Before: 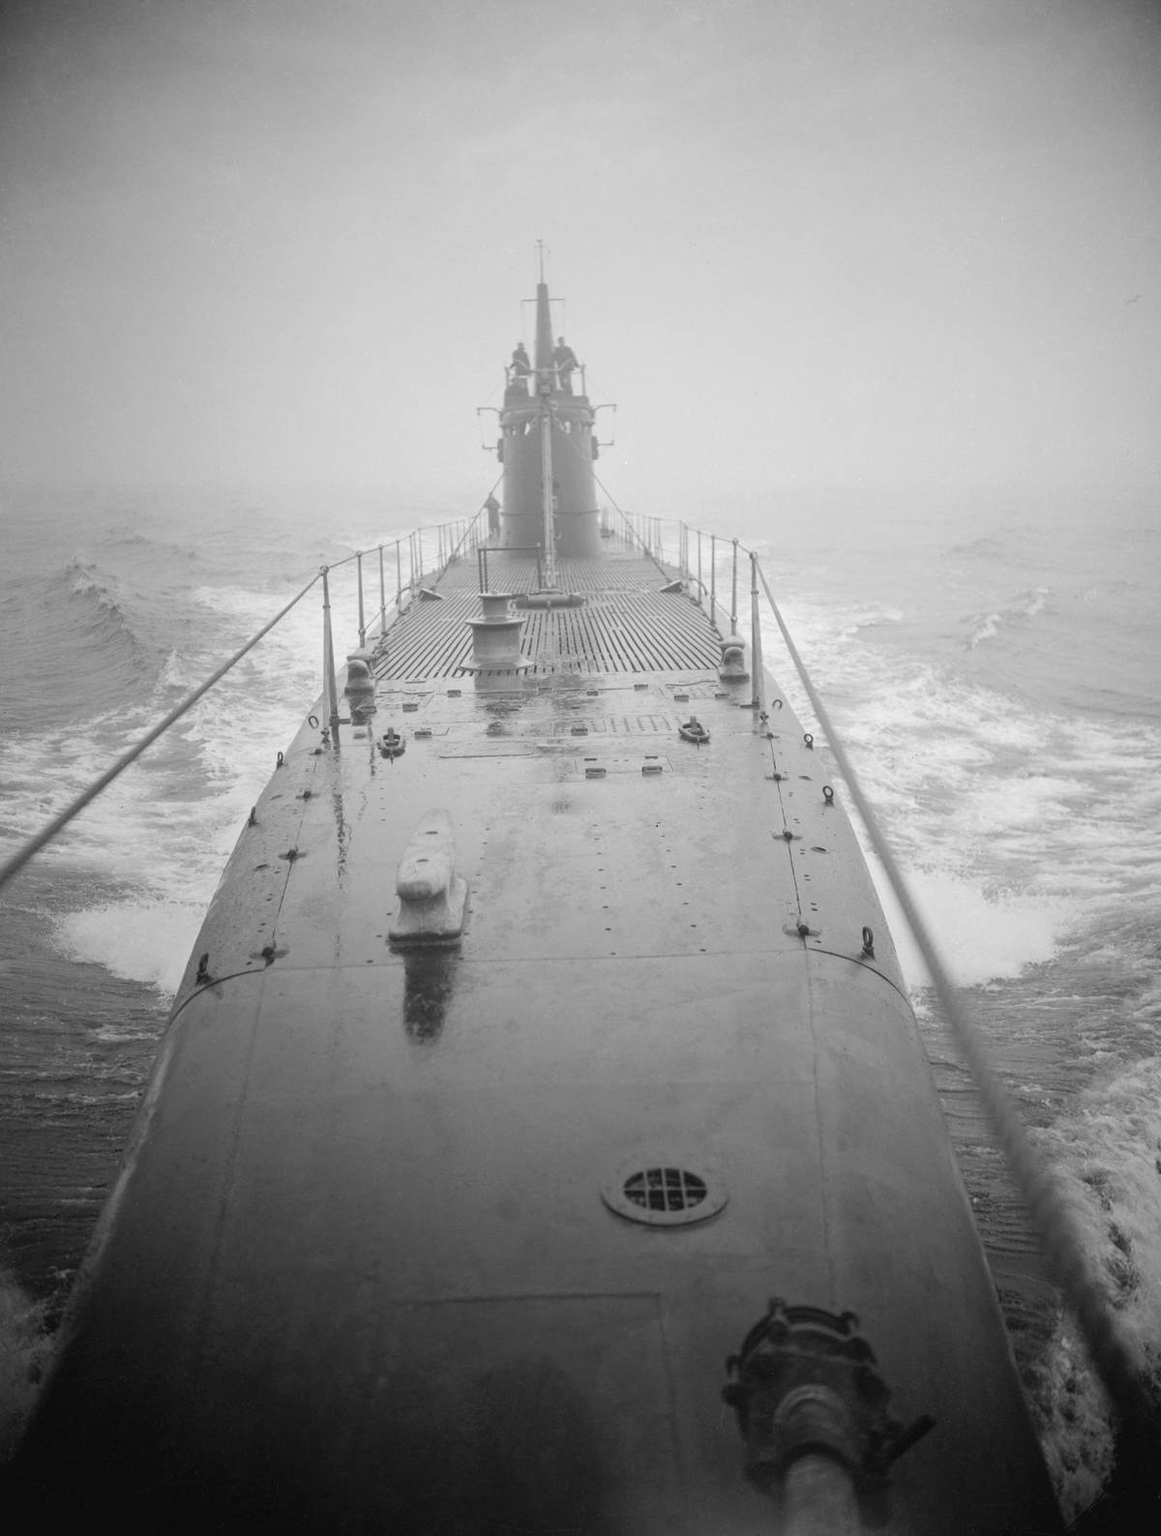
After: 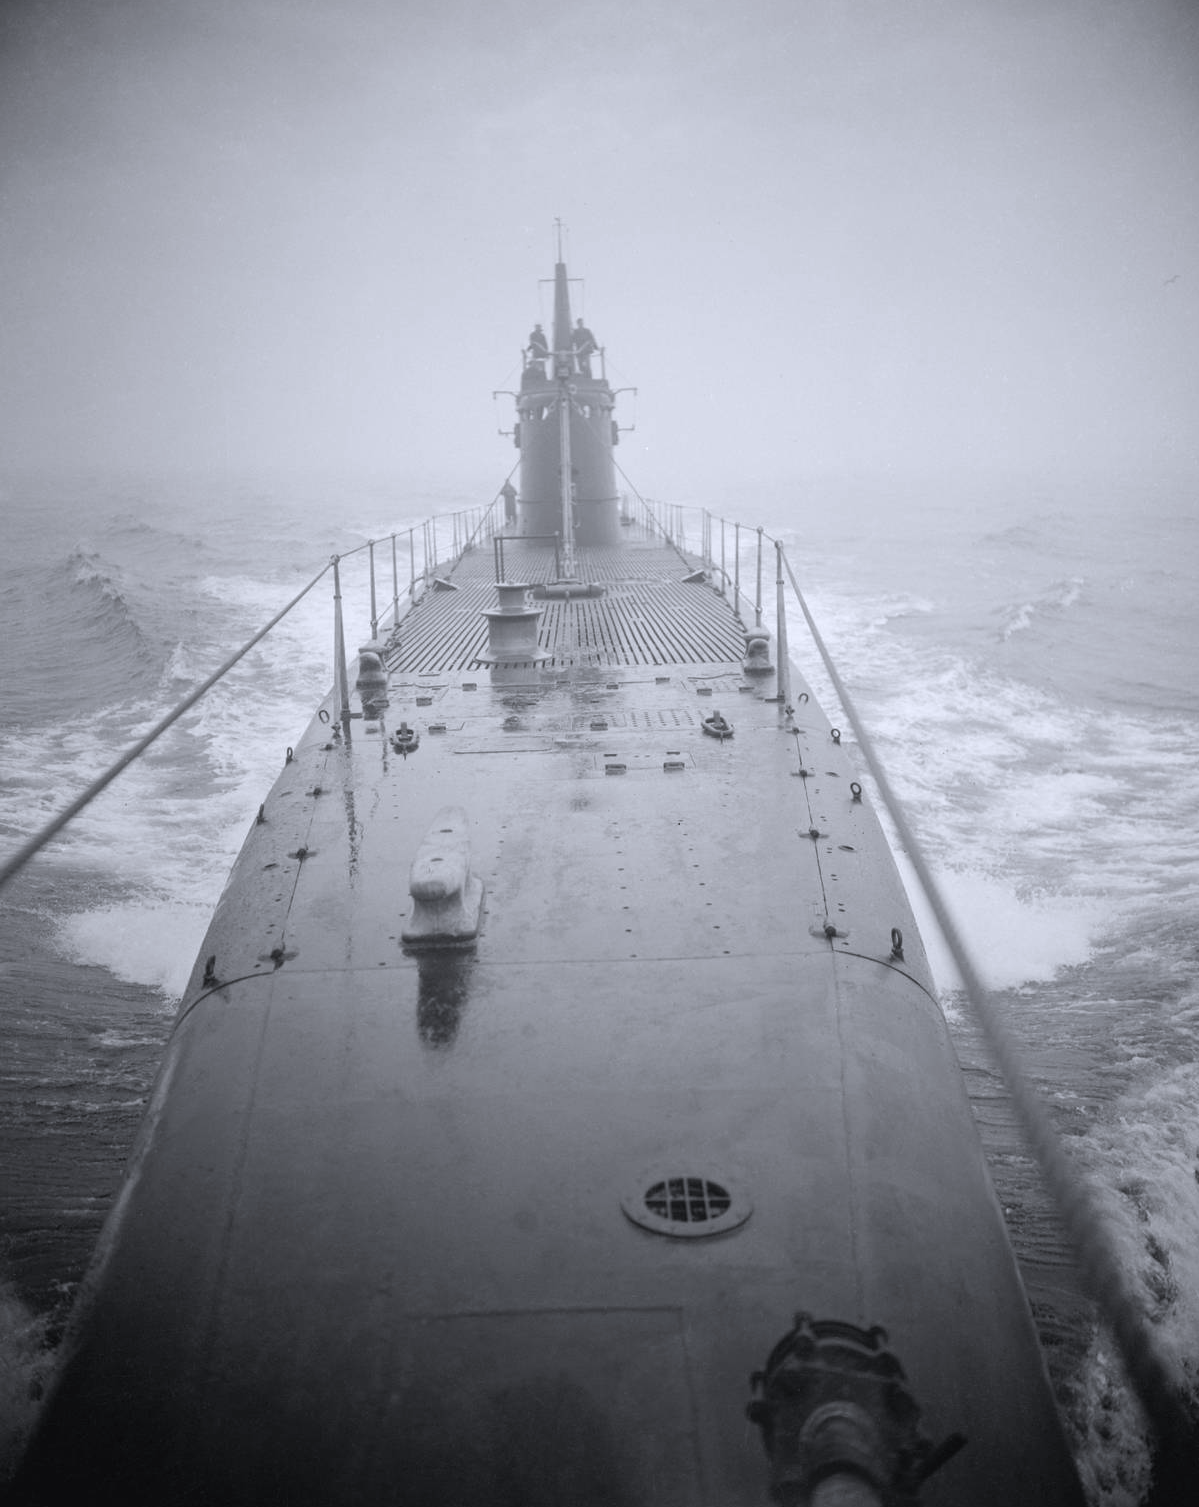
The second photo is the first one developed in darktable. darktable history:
crop and rotate: top 2.013%, bottom 3.057%
color calibration: illuminant as shot in camera, x 0.358, y 0.373, temperature 4628.91 K
